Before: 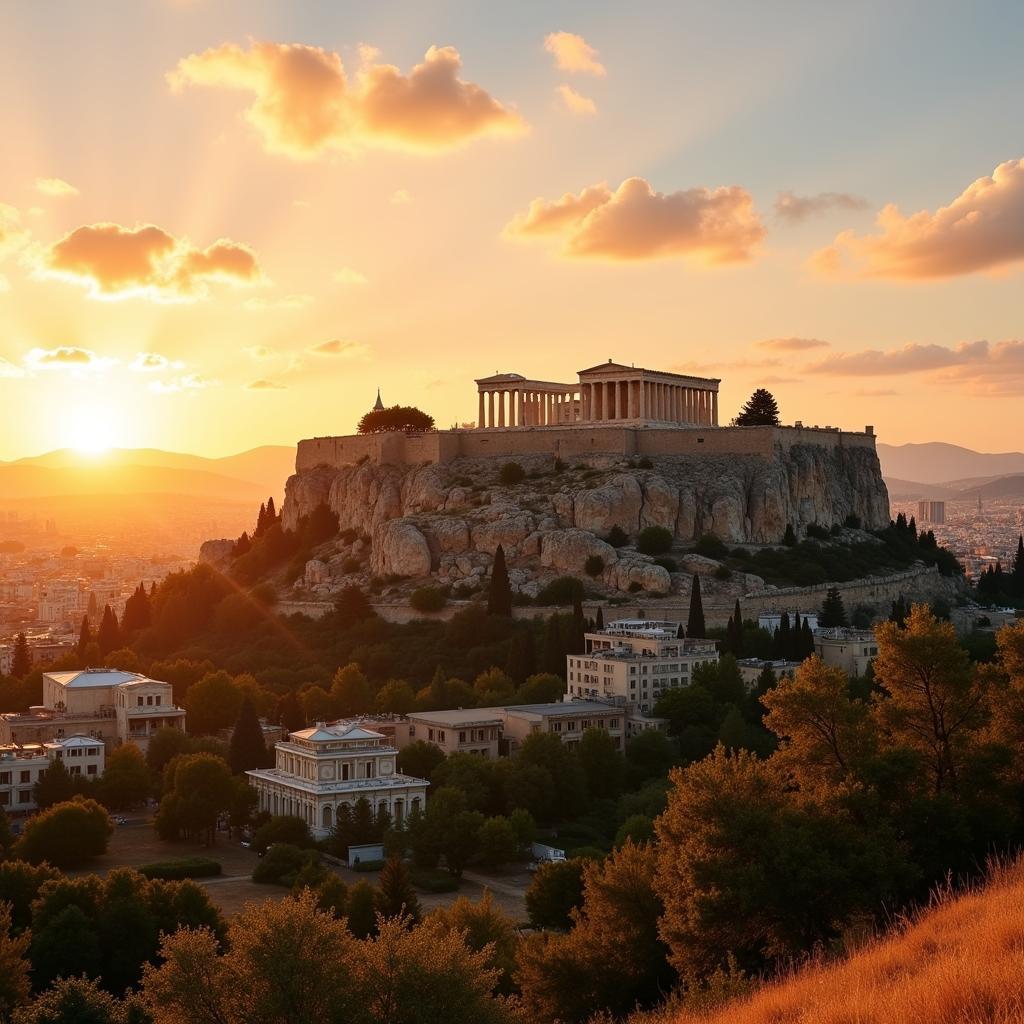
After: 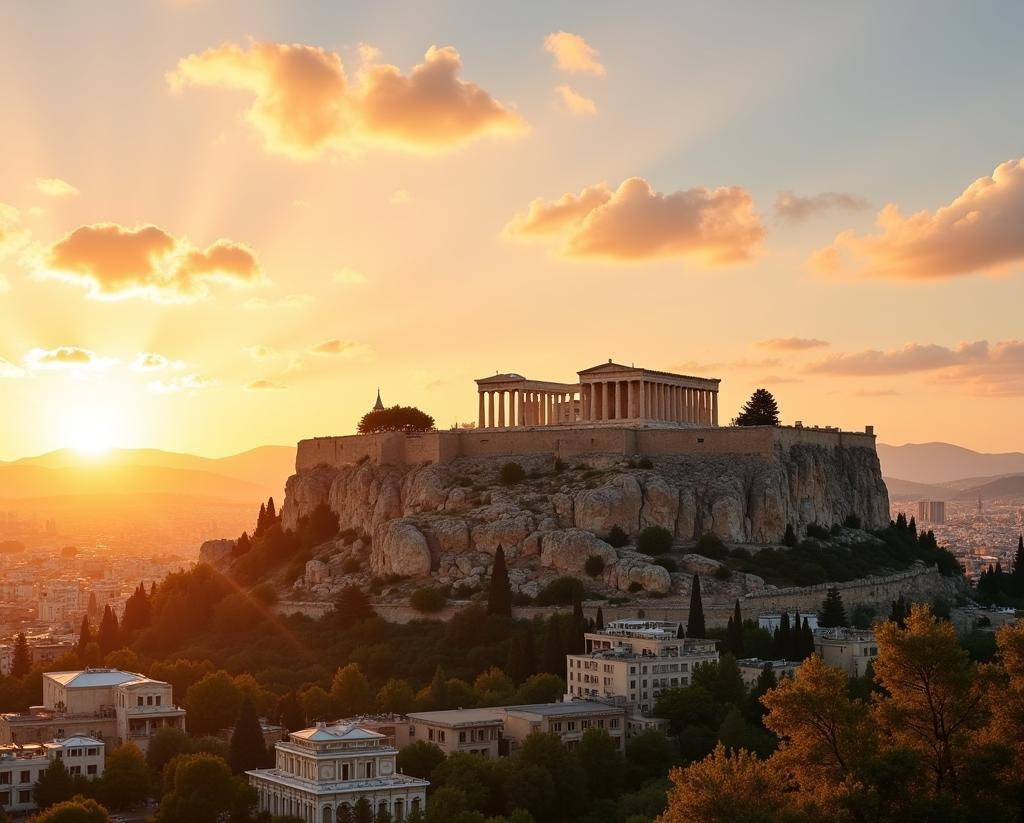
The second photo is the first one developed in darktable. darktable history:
crop: bottom 19.597%
